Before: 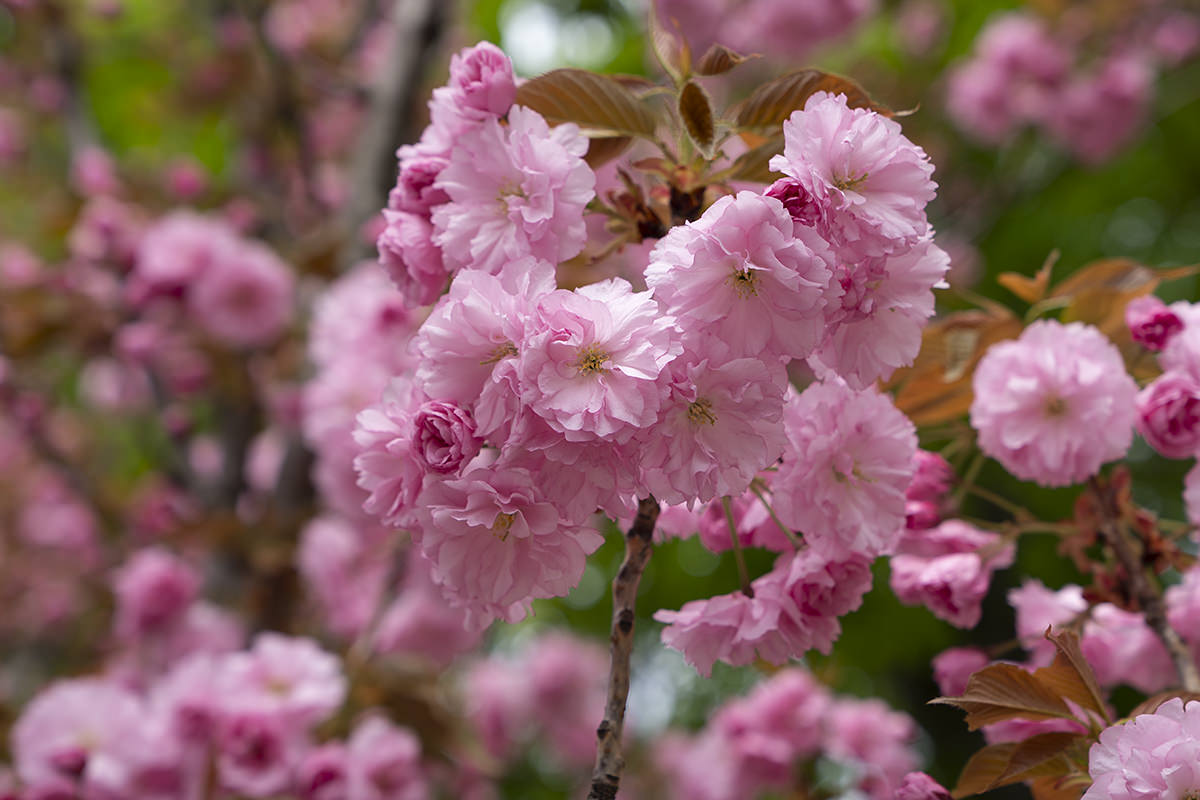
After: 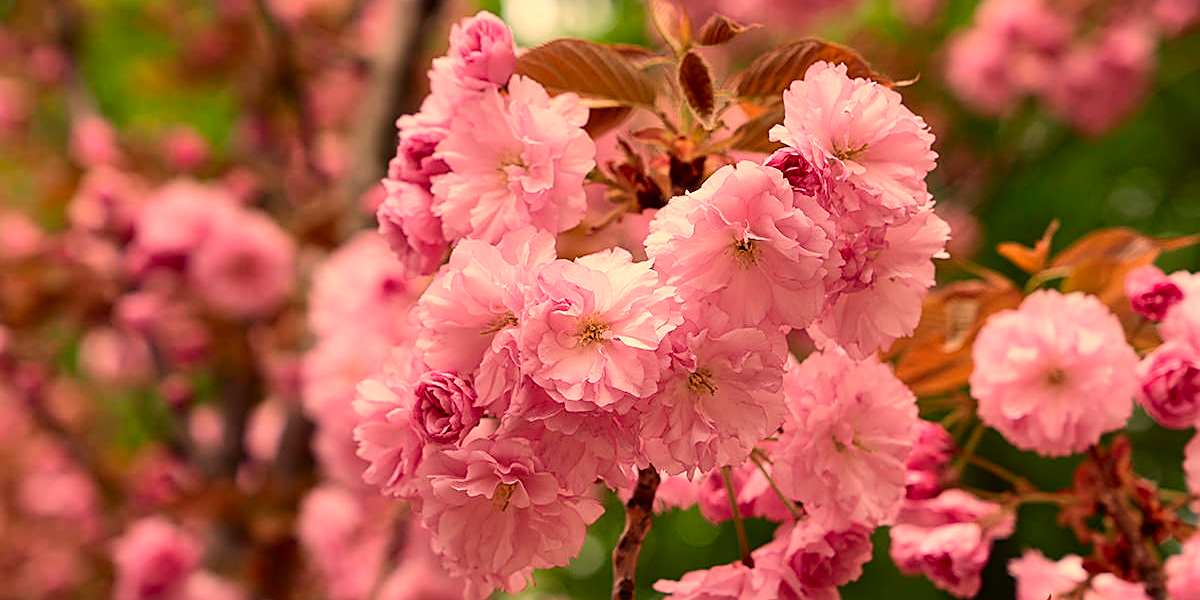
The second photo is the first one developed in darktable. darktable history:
white balance: red 1.138, green 0.996, blue 0.812
crop: top 3.857%, bottom 21.132%
tone curve: curves: ch0 [(0, 0.01) (0.037, 0.032) (0.131, 0.108) (0.275, 0.258) (0.483, 0.512) (0.61, 0.661) (0.696, 0.742) (0.792, 0.834) (0.911, 0.936) (0.997, 0.995)]; ch1 [(0, 0) (0.308, 0.29) (0.425, 0.411) (0.503, 0.502) (0.529, 0.543) (0.683, 0.706) (0.746, 0.77) (1, 1)]; ch2 [(0, 0) (0.225, 0.214) (0.334, 0.339) (0.401, 0.415) (0.485, 0.487) (0.502, 0.502) (0.525, 0.523) (0.545, 0.552) (0.587, 0.61) (0.636, 0.654) (0.711, 0.729) (0.845, 0.855) (0.998, 0.977)], color space Lab, independent channels, preserve colors none
sharpen: on, module defaults
